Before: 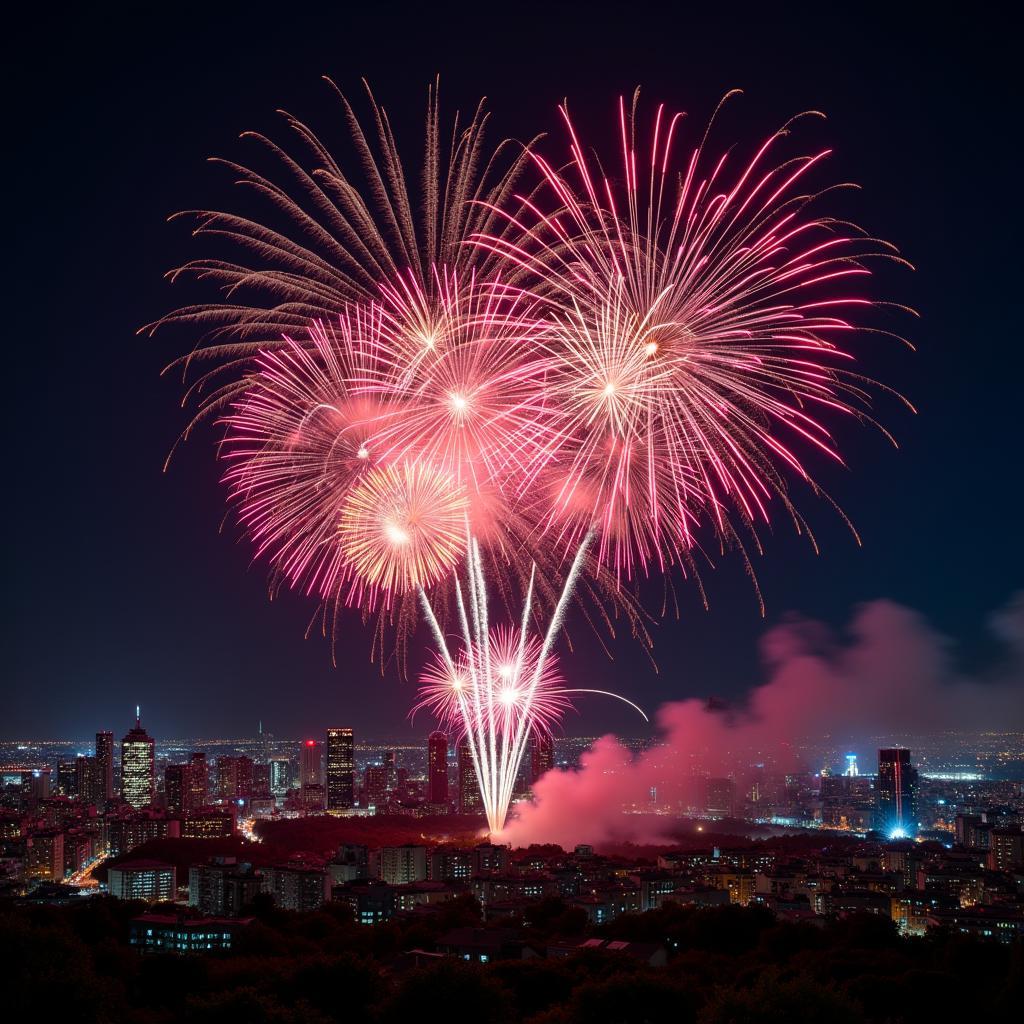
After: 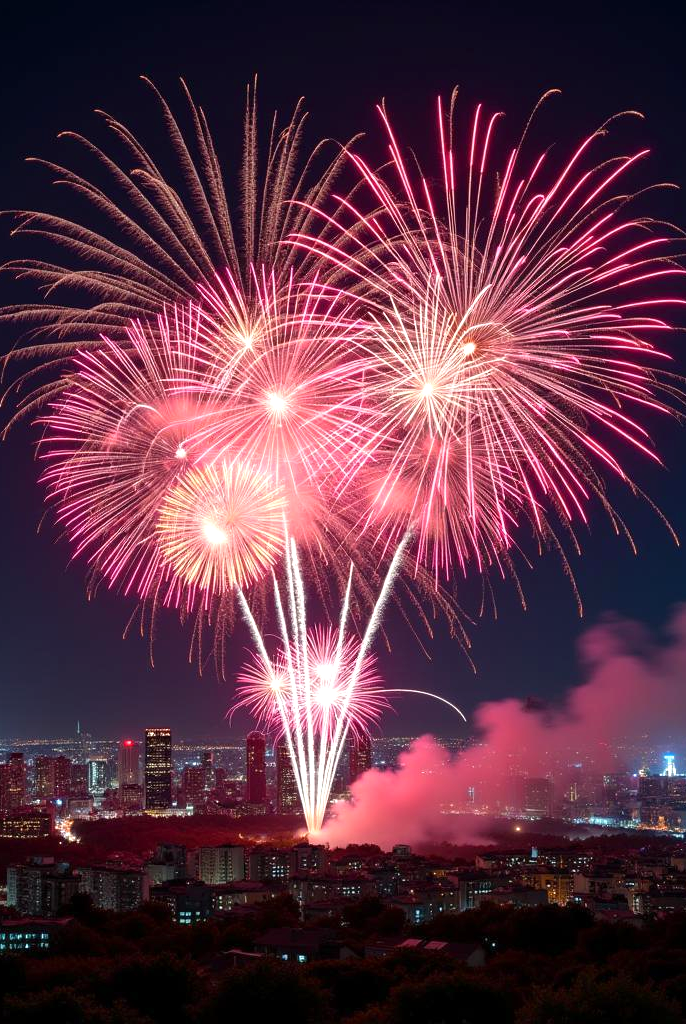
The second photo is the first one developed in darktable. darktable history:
crop and rotate: left 17.787%, right 15.134%
exposure: exposure 0.497 EV, compensate exposure bias true, compensate highlight preservation false
